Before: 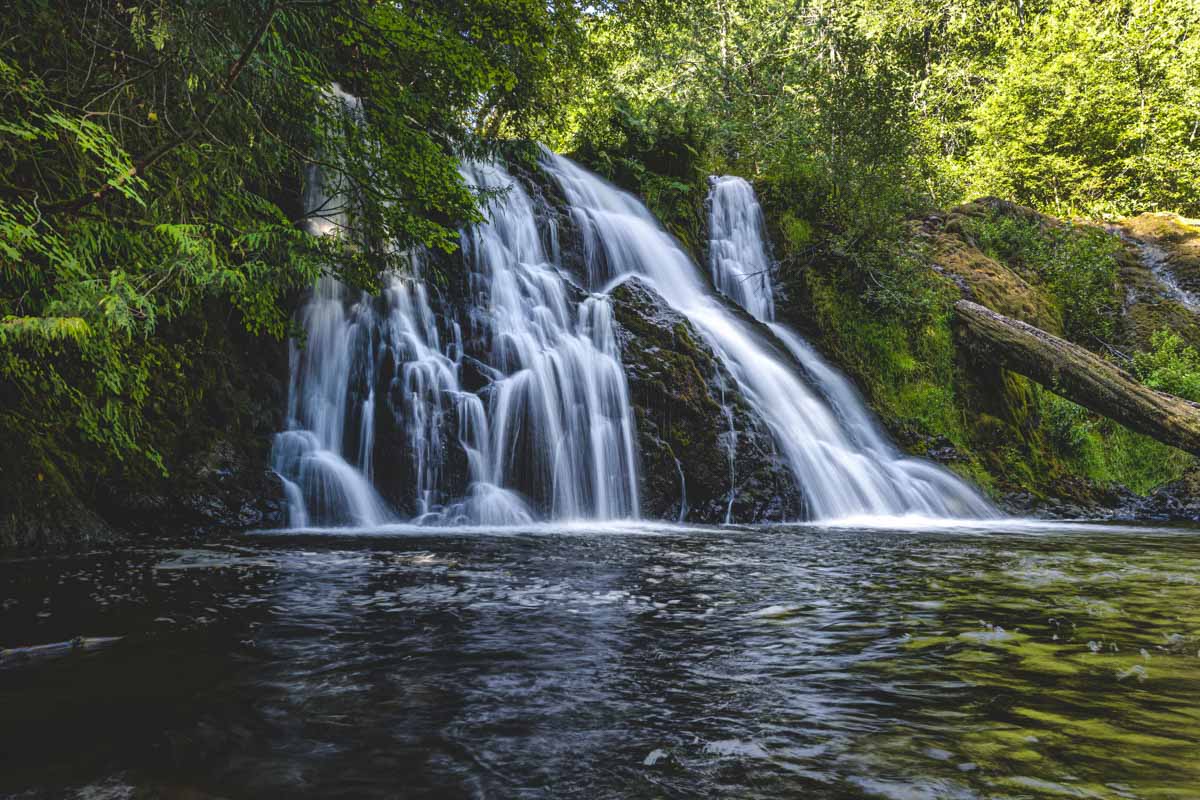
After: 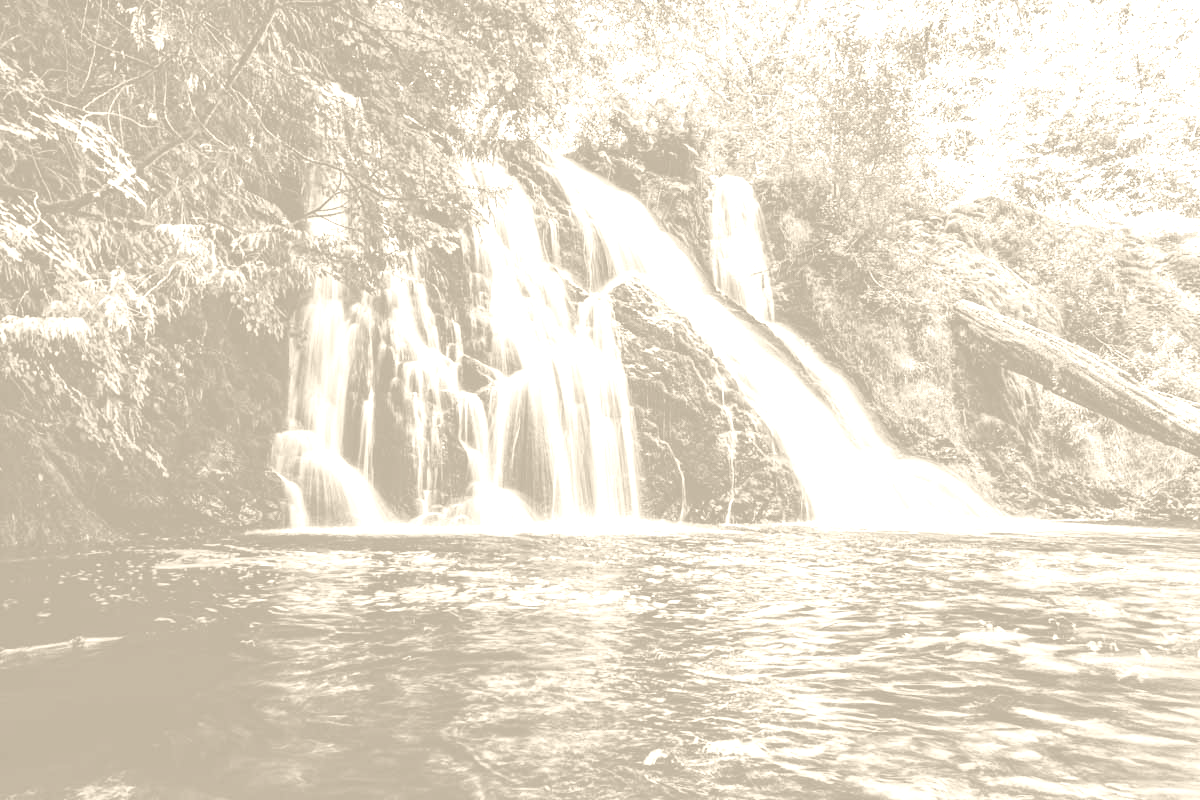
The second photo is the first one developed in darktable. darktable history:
base curve: curves: ch0 [(0, 0) (0.026, 0.03) (0.109, 0.232) (0.351, 0.748) (0.669, 0.968) (1, 1)], preserve colors none
colorize: hue 36°, saturation 71%, lightness 80.79%
